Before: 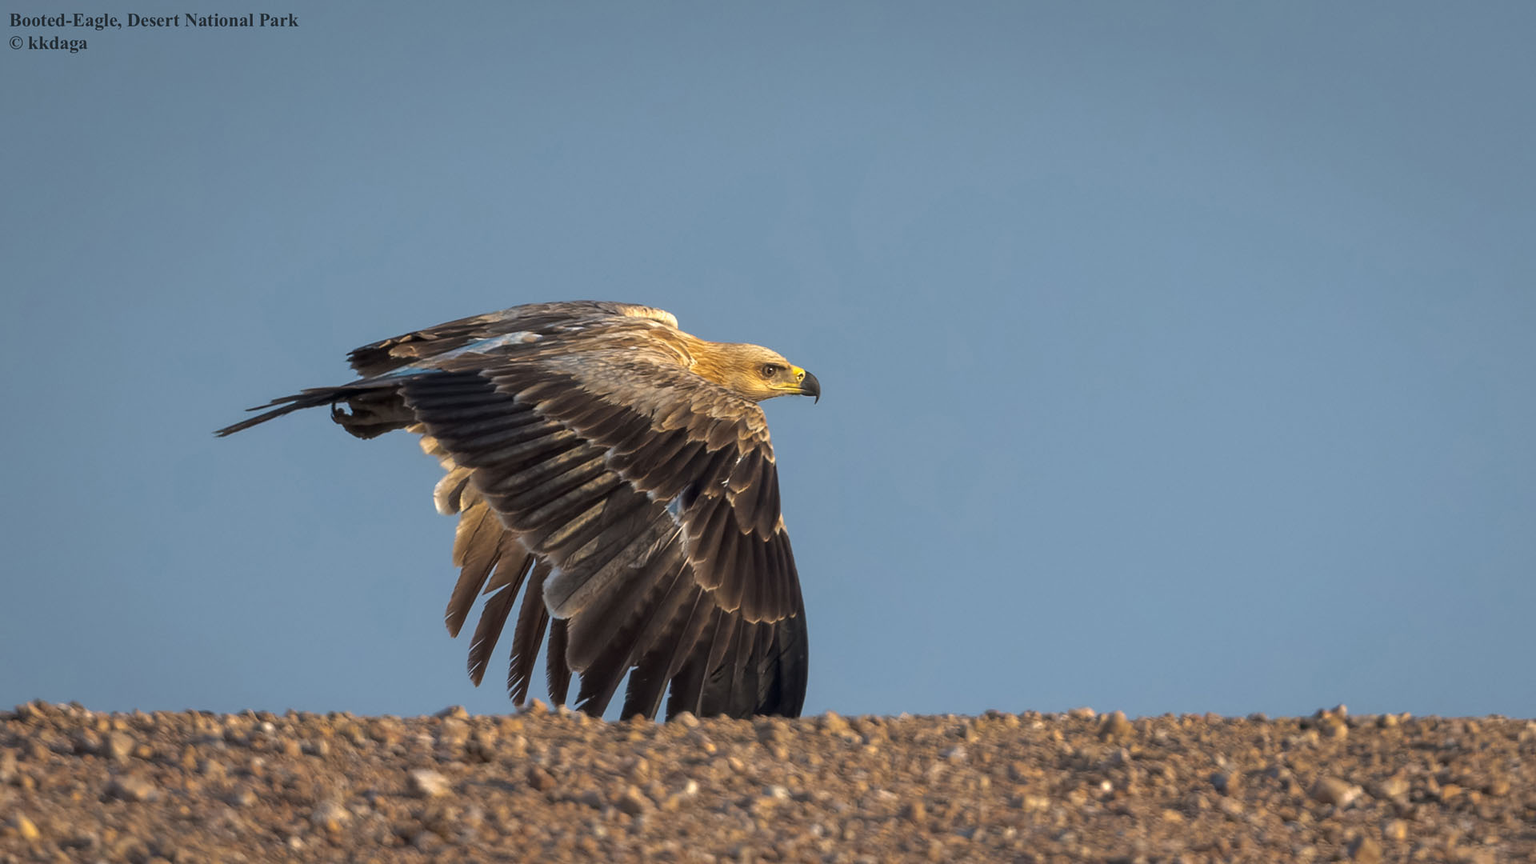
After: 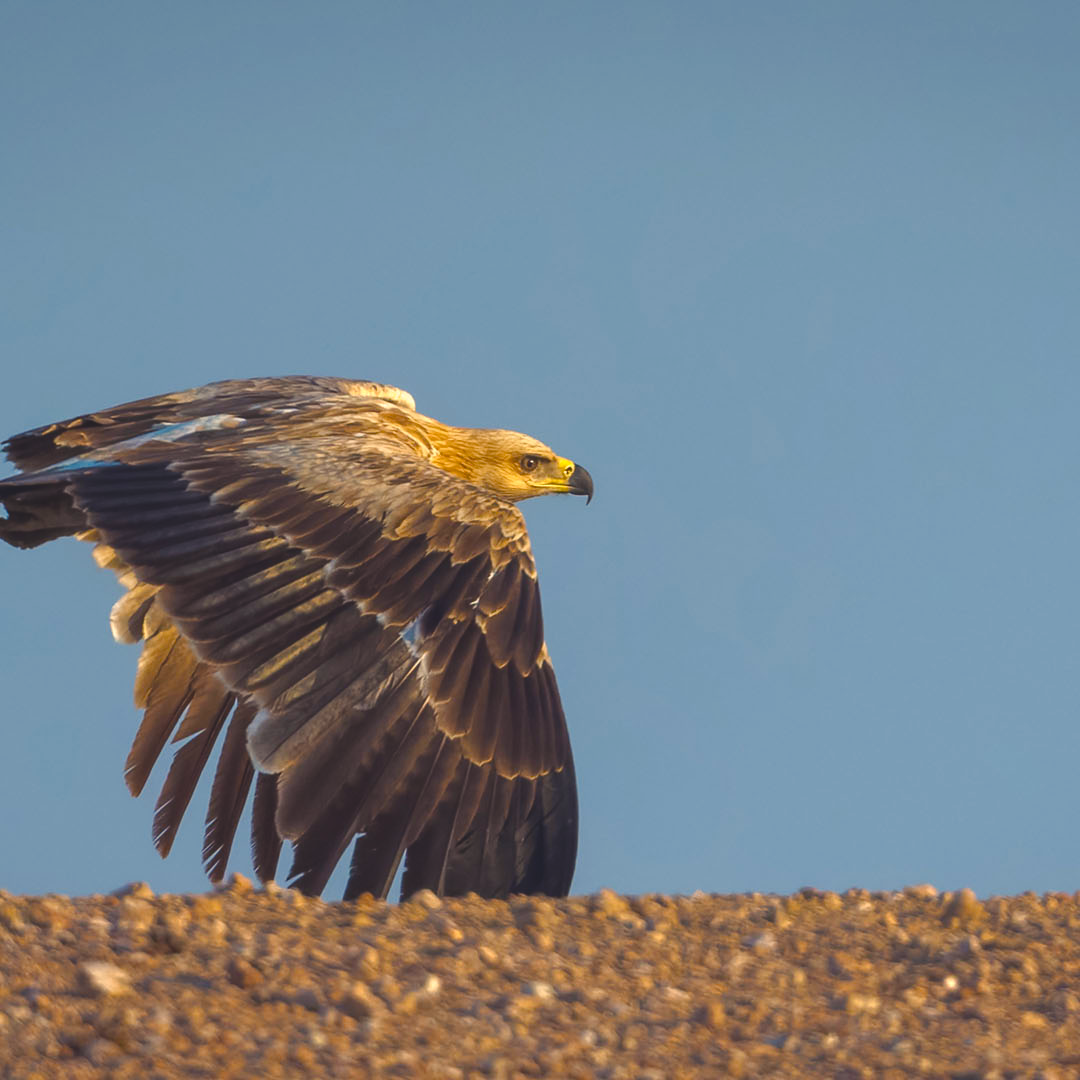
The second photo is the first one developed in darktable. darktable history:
color balance rgb: shadows lift › chroma 3%, shadows lift › hue 280.8°, power › hue 330°, highlights gain › chroma 3%, highlights gain › hue 75.6°, global offset › luminance 1.5%, perceptual saturation grading › global saturation 20%, perceptual saturation grading › highlights -25%, perceptual saturation grading › shadows 50%, global vibrance 30%
crop and rotate: left 22.516%, right 21.234%
